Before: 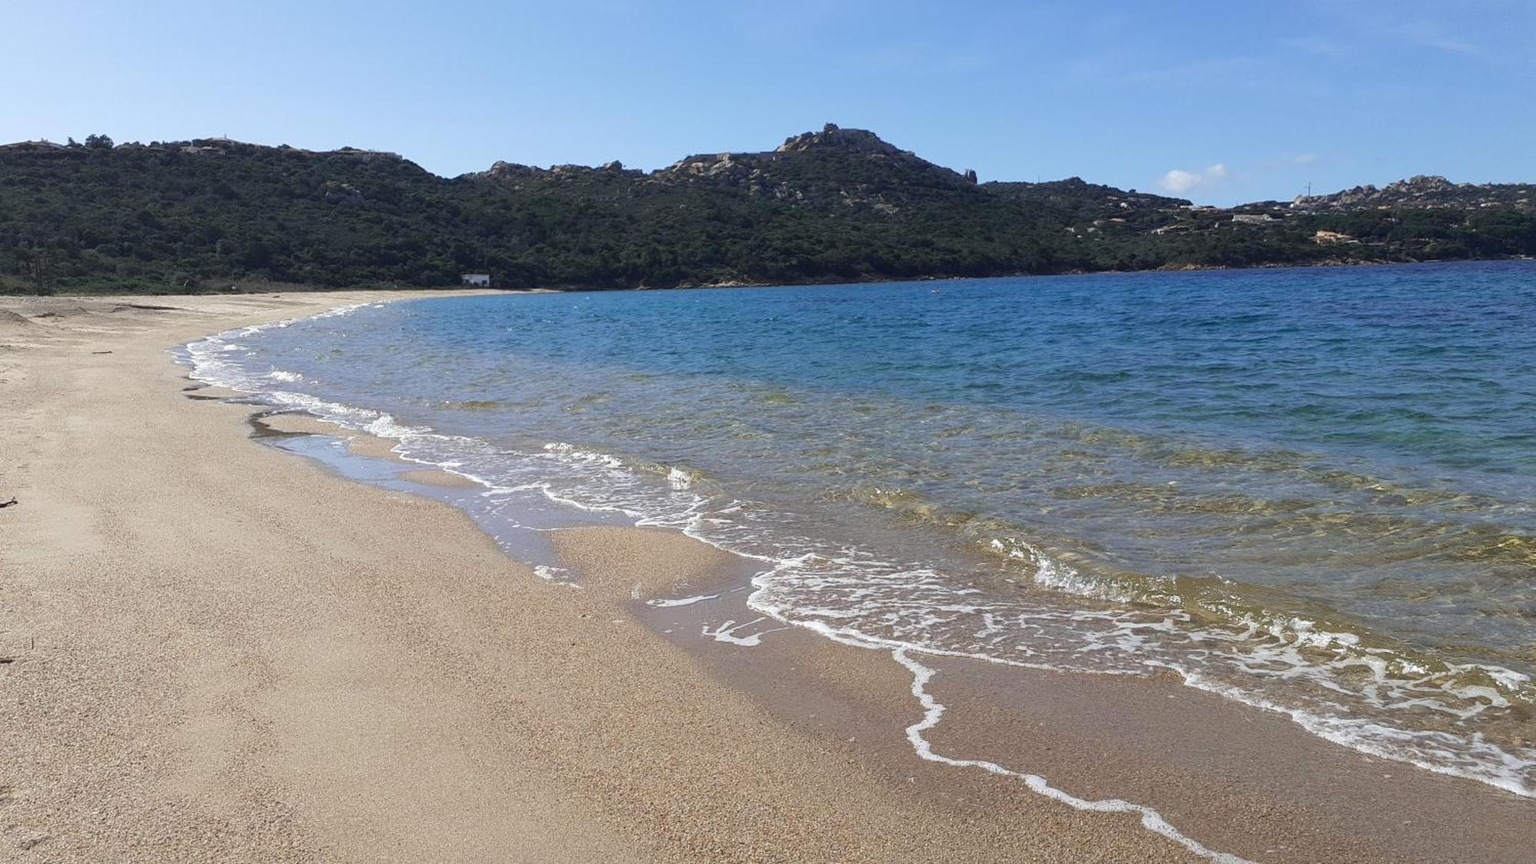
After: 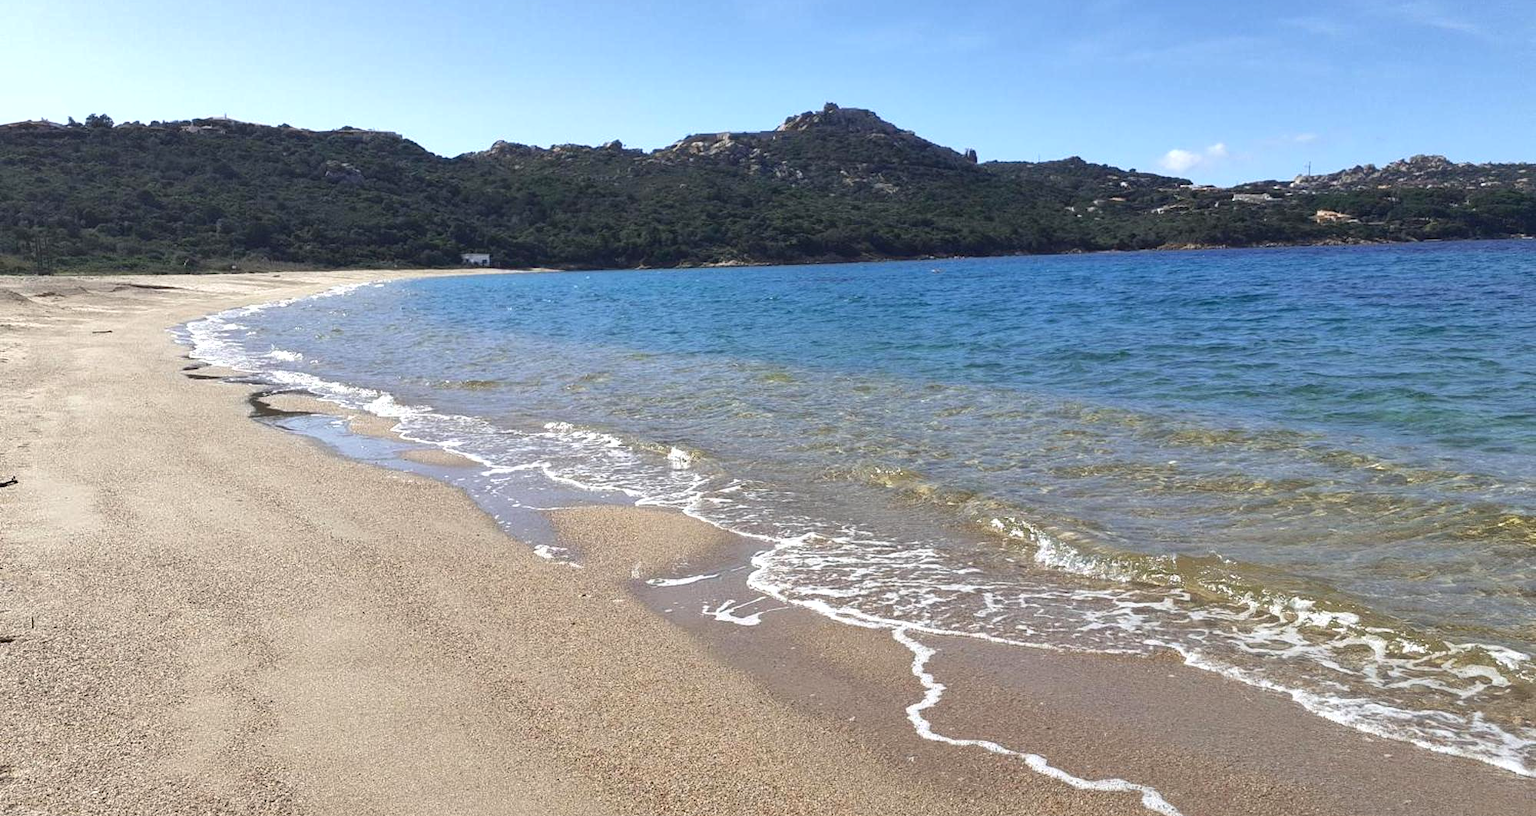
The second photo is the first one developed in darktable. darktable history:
shadows and highlights: highlights color adjustment 0%, low approximation 0.01, soften with gaussian
crop and rotate: top 2.479%, bottom 3.018%
exposure: exposure 0.493 EV, compensate highlight preservation false
